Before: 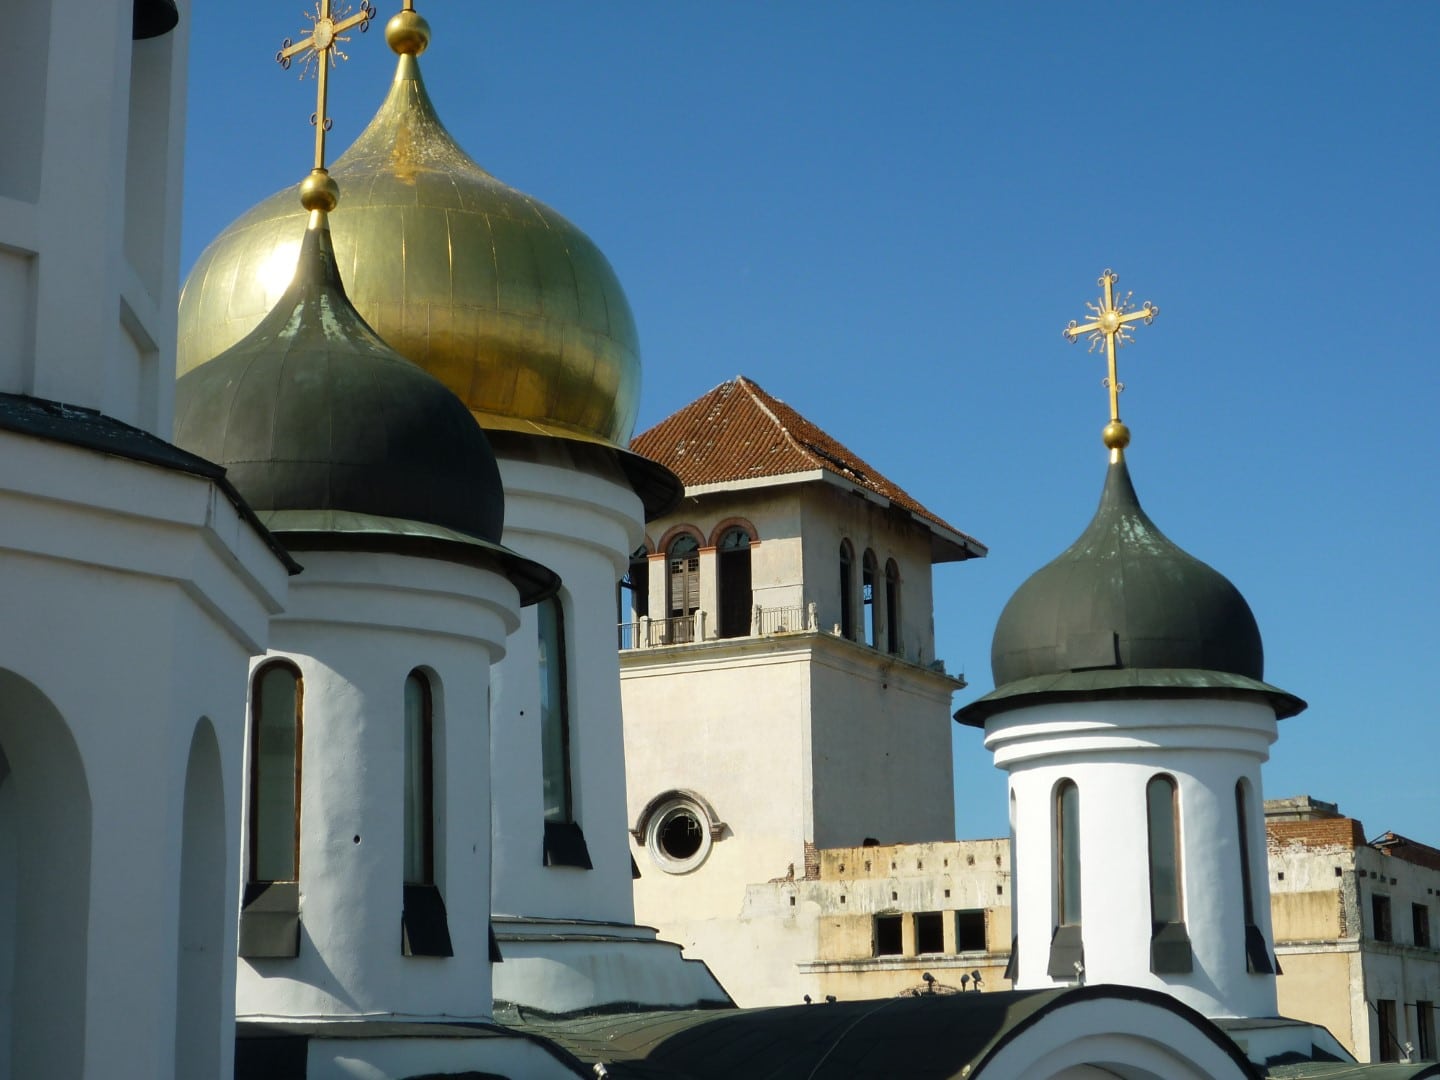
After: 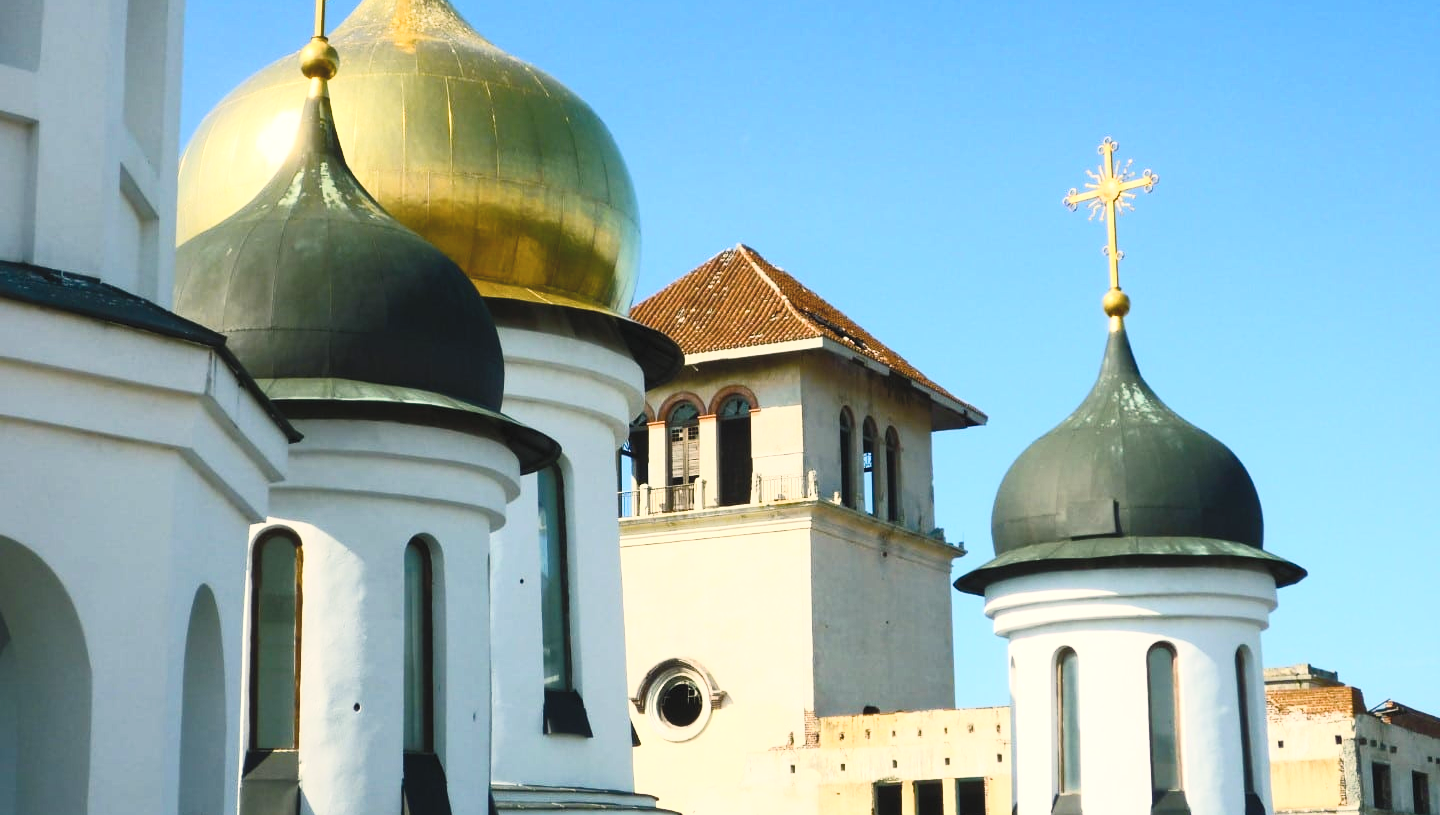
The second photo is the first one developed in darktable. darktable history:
color balance rgb: shadows lift › chroma 1.04%, shadows lift › hue 215.38°, highlights gain › chroma 2.995%, highlights gain › hue 60.02°, linear chroma grading › shadows 31.372%, linear chroma grading › global chroma -2.291%, linear chroma grading › mid-tones 4.041%, perceptual saturation grading › global saturation 0.851%, perceptual saturation grading › highlights -19.888%, perceptual saturation grading › shadows 19.624%, perceptual brilliance grading › highlights 6.558%, perceptual brilliance grading › mid-tones 16.109%, perceptual brilliance grading › shadows -5.279%, global vibrance 20%
crop and rotate: top 12.294%, bottom 12.209%
contrast brightness saturation: contrast 0.376, brightness 0.54
